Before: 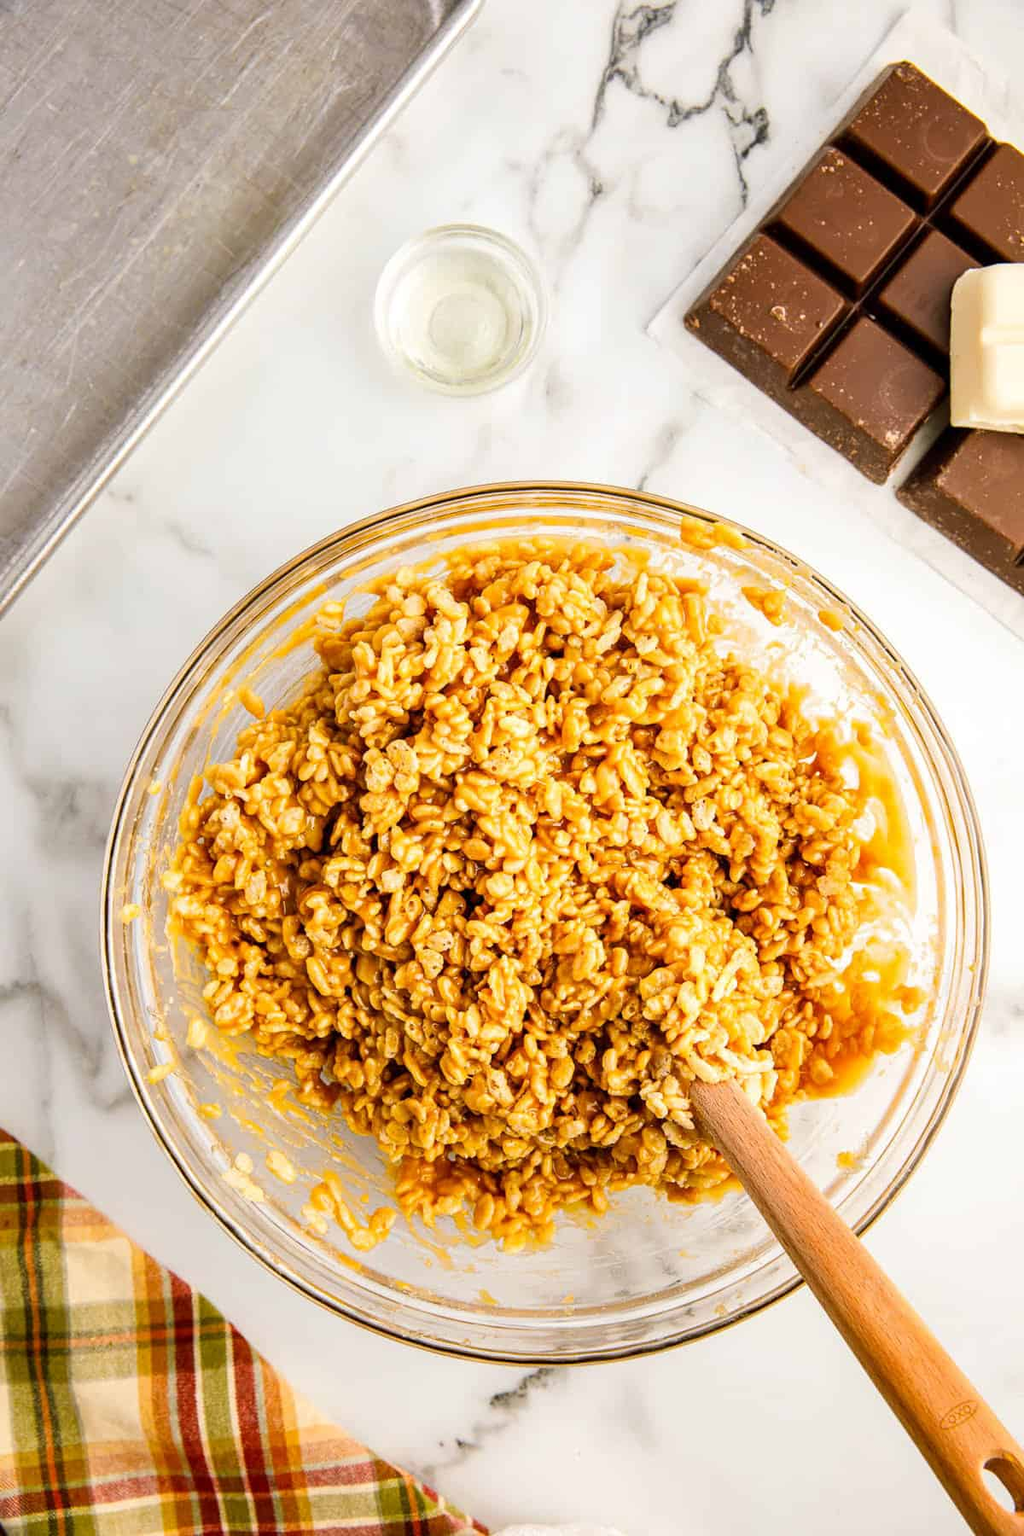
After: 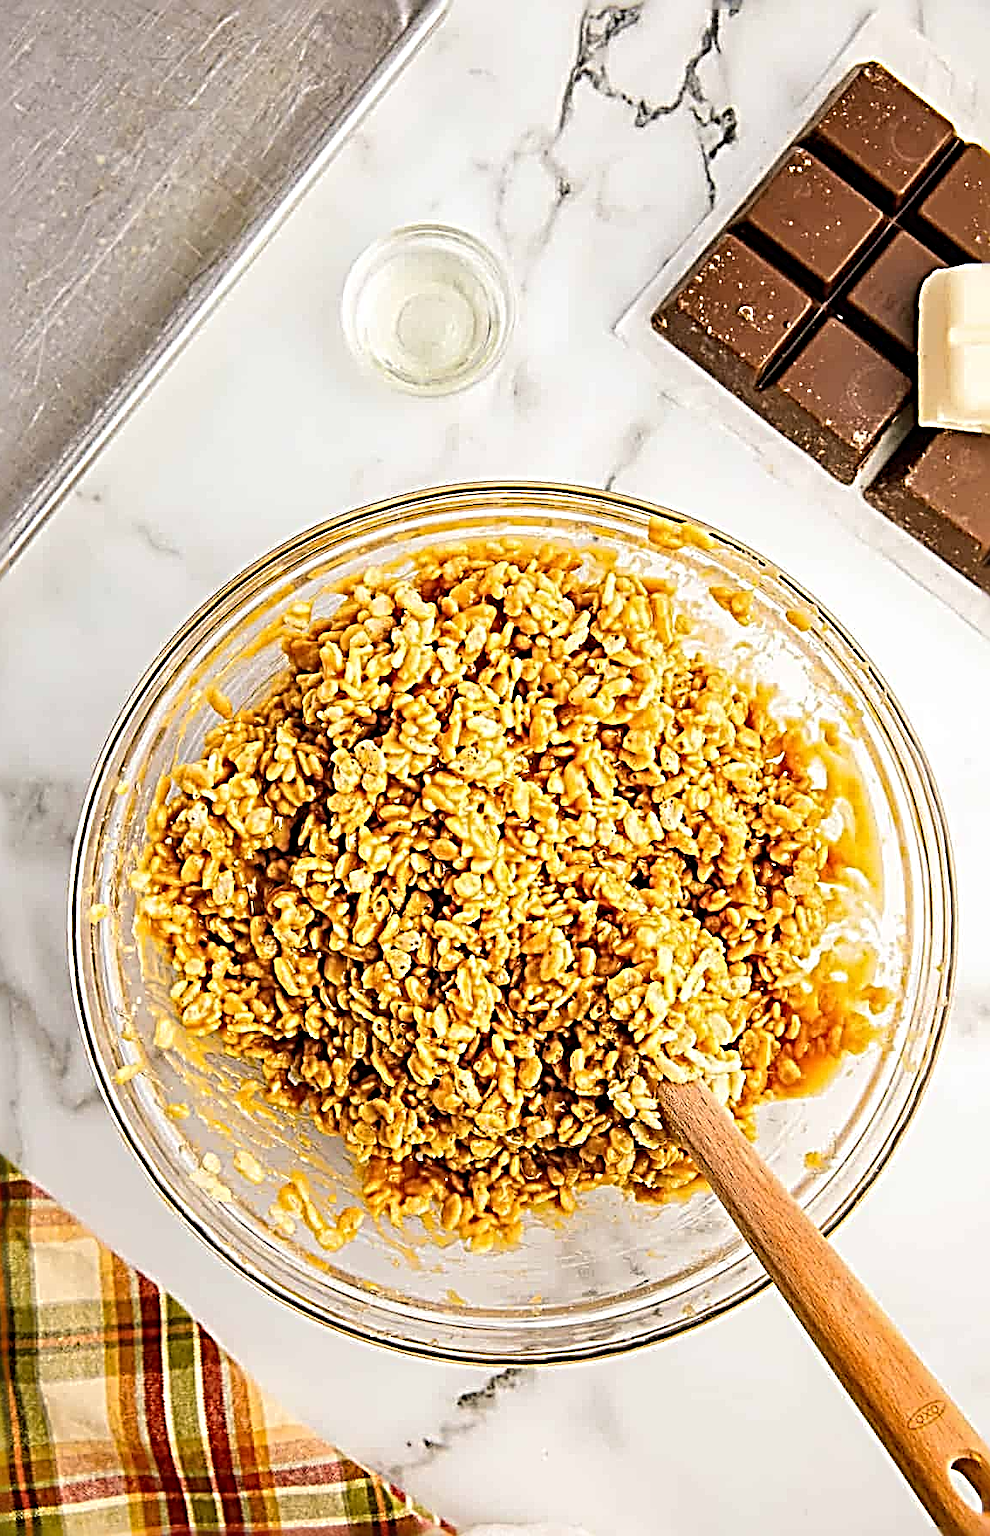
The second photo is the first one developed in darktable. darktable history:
crop and rotate: left 3.238%
sharpen: radius 4.001, amount 2
tone equalizer: on, module defaults
